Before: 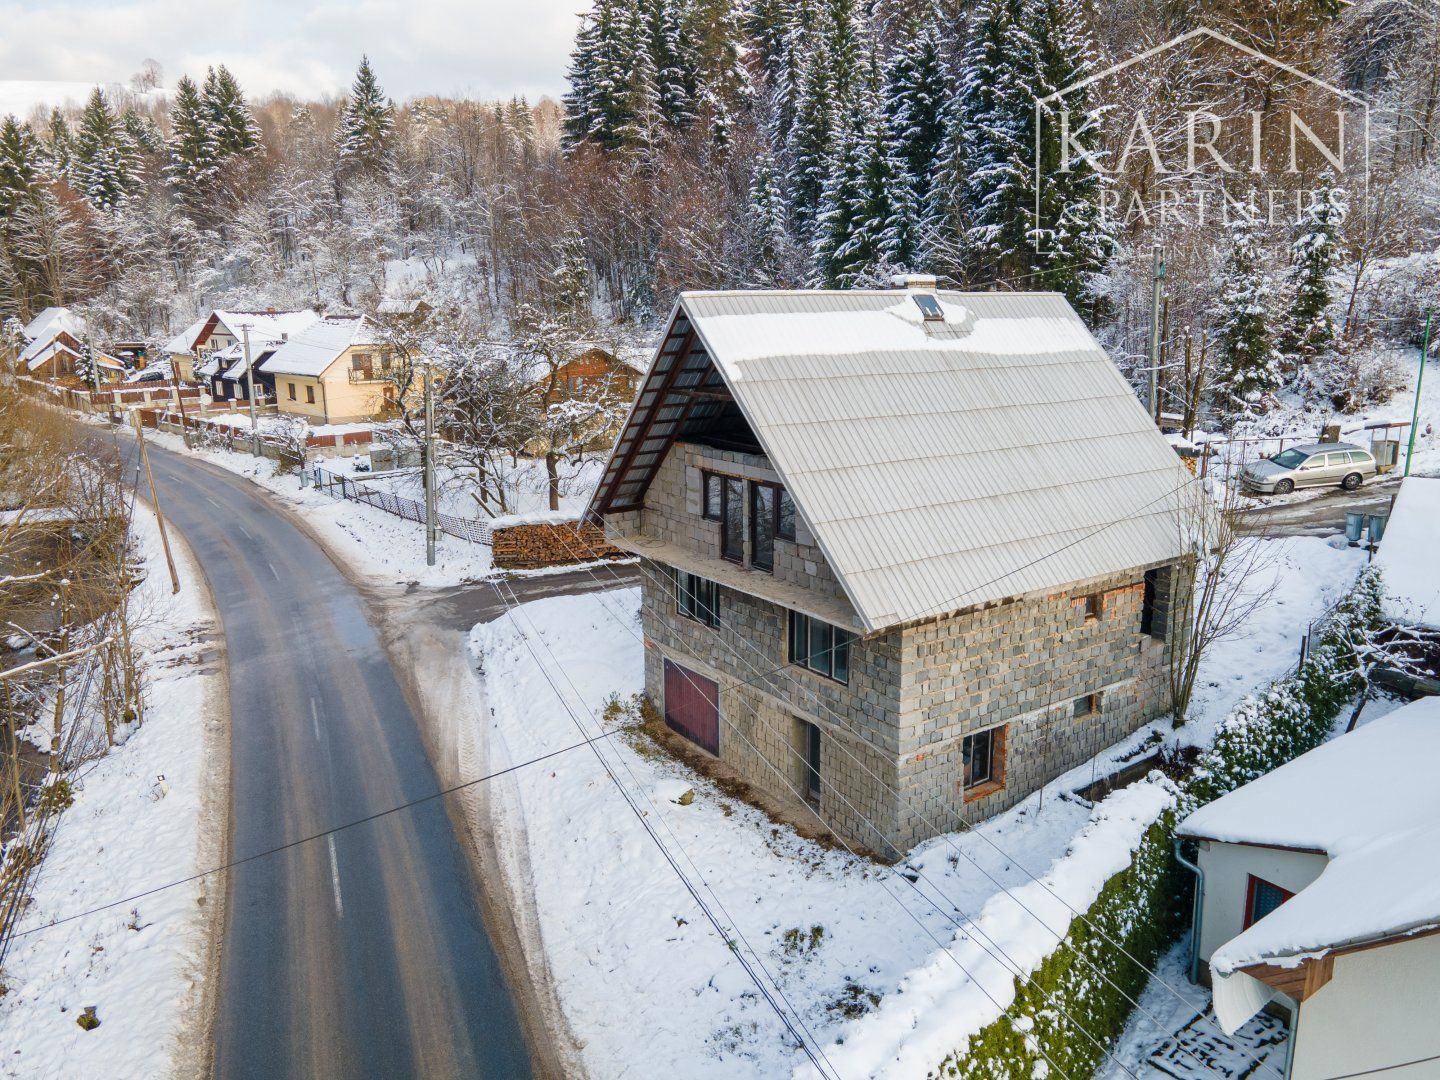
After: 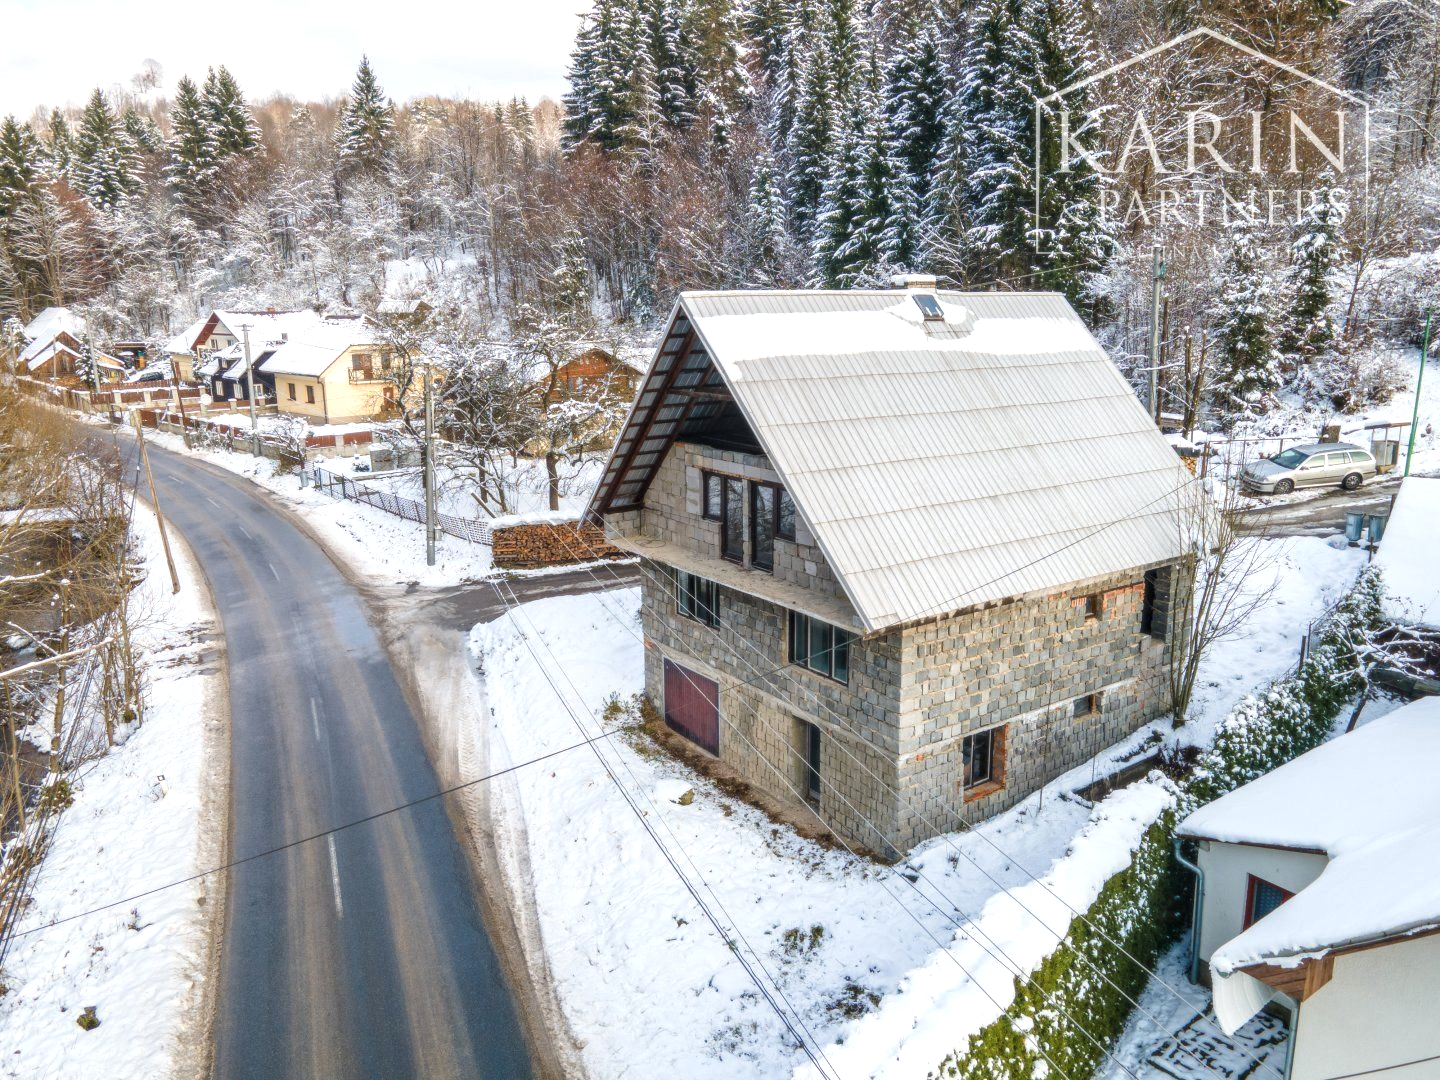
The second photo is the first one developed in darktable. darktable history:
local contrast: on, module defaults
rotate and perspective: automatic cropping original format, crop left 0, crop top 0
exposure: exposure 0.4 EV, compensate highlight preservation false
soften: size 10%, saturation 50%, brightness 0.2 EV, mix 10%
